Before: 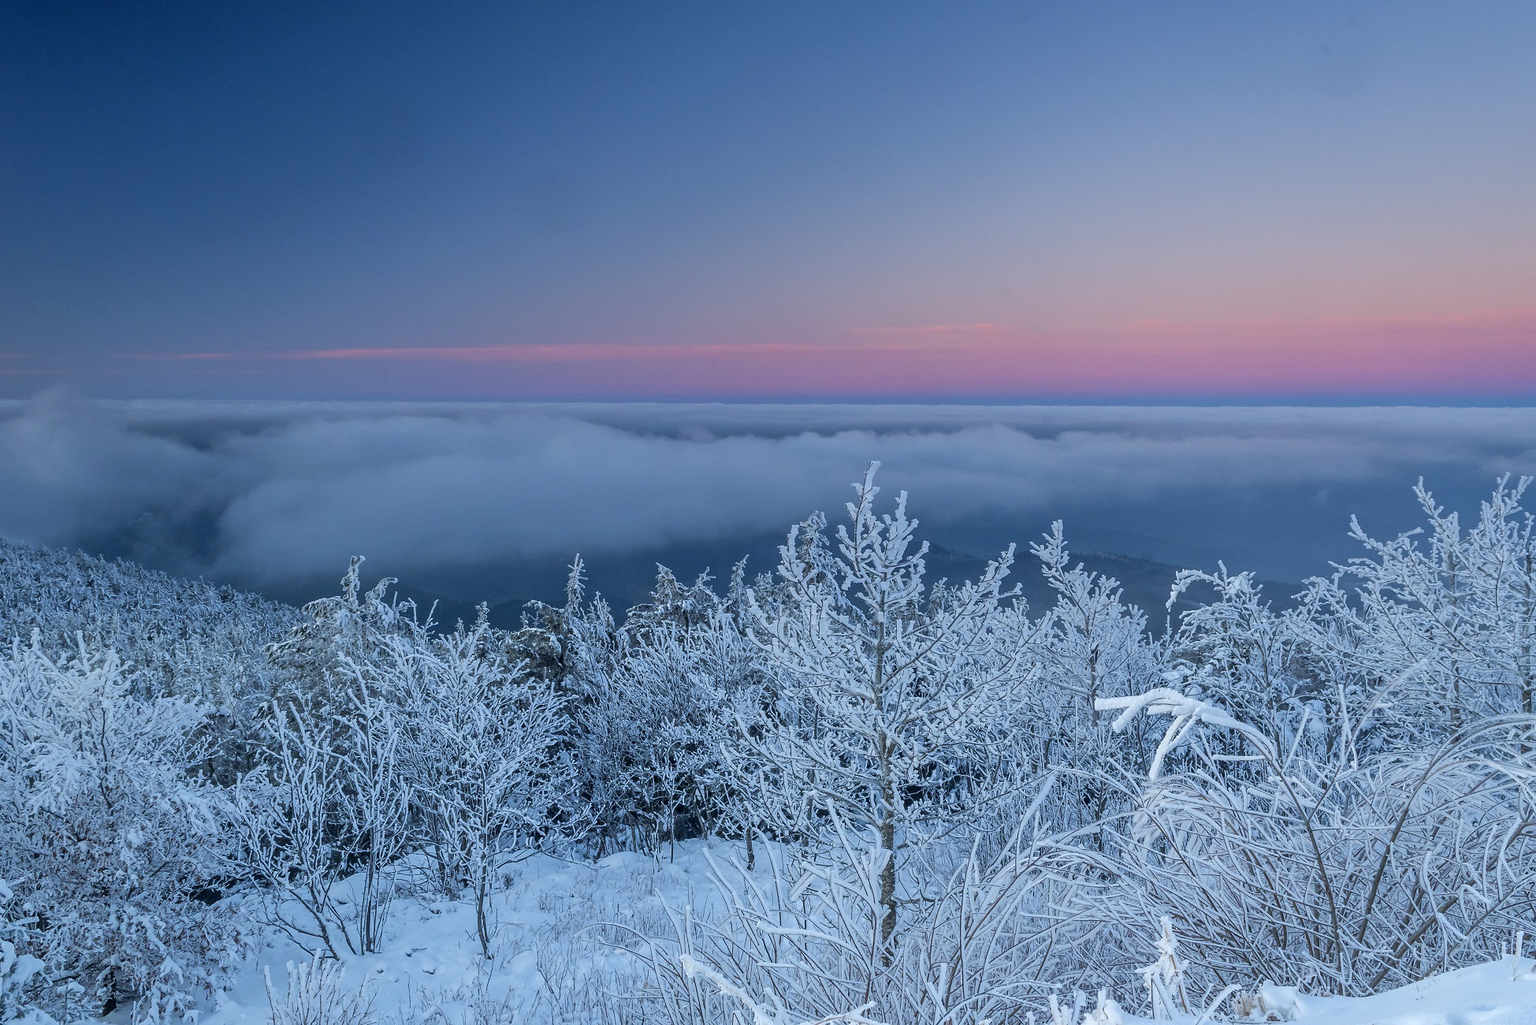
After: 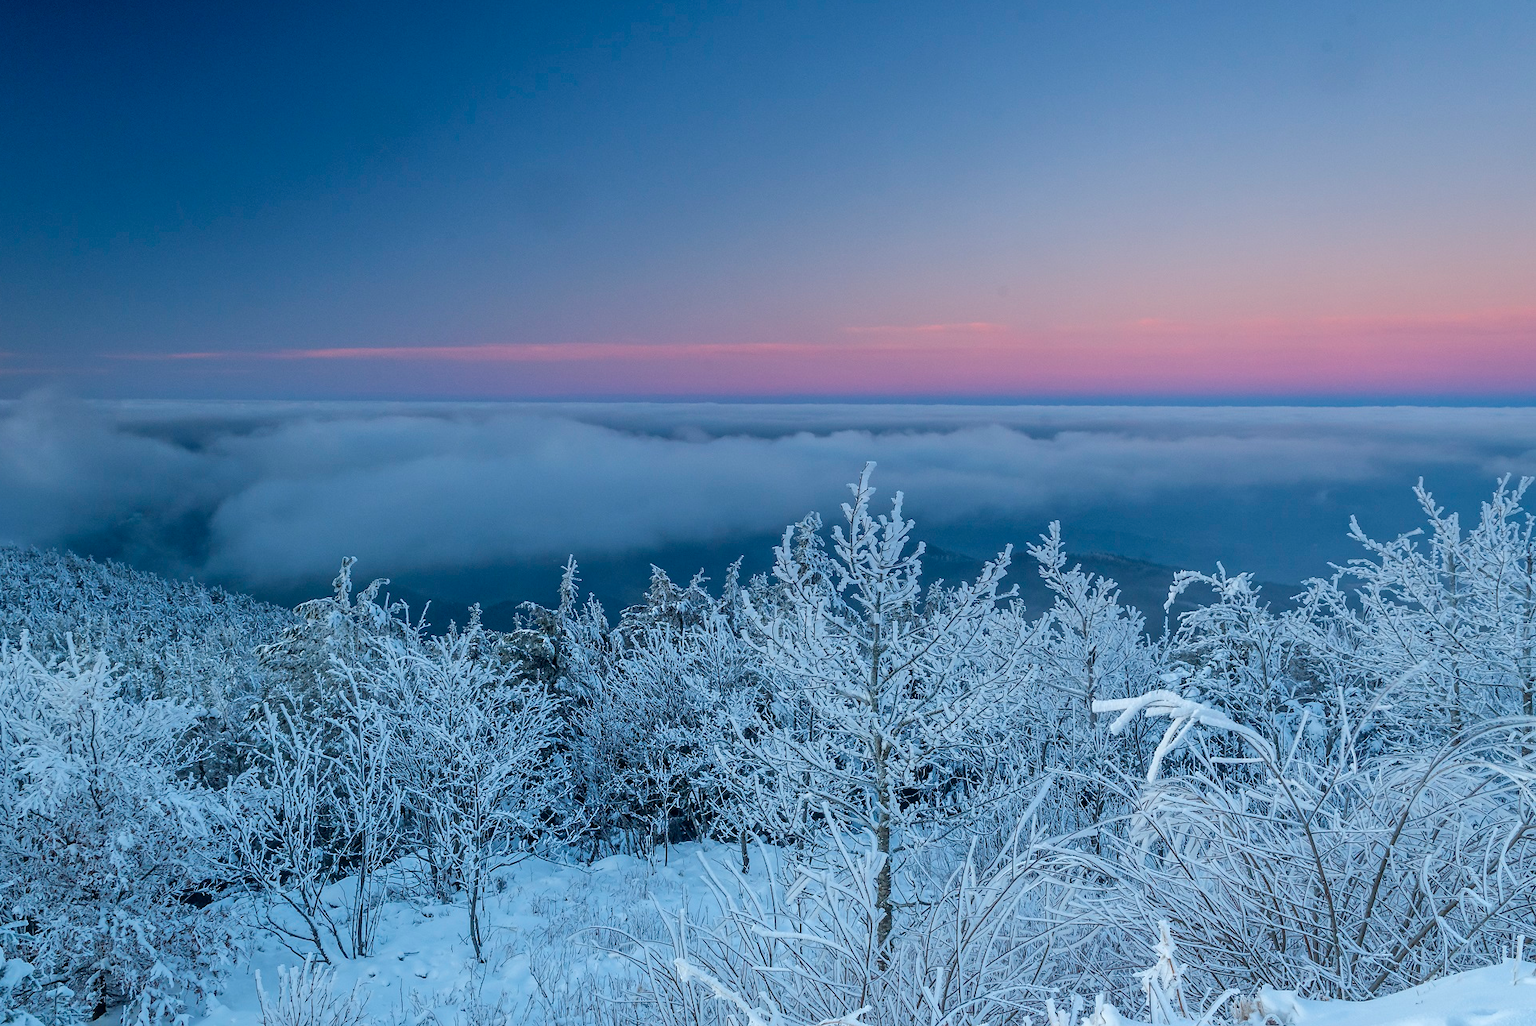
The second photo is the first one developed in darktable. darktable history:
crop and rotate: left 0.733%, top 0.342%, bottom 0.236%
